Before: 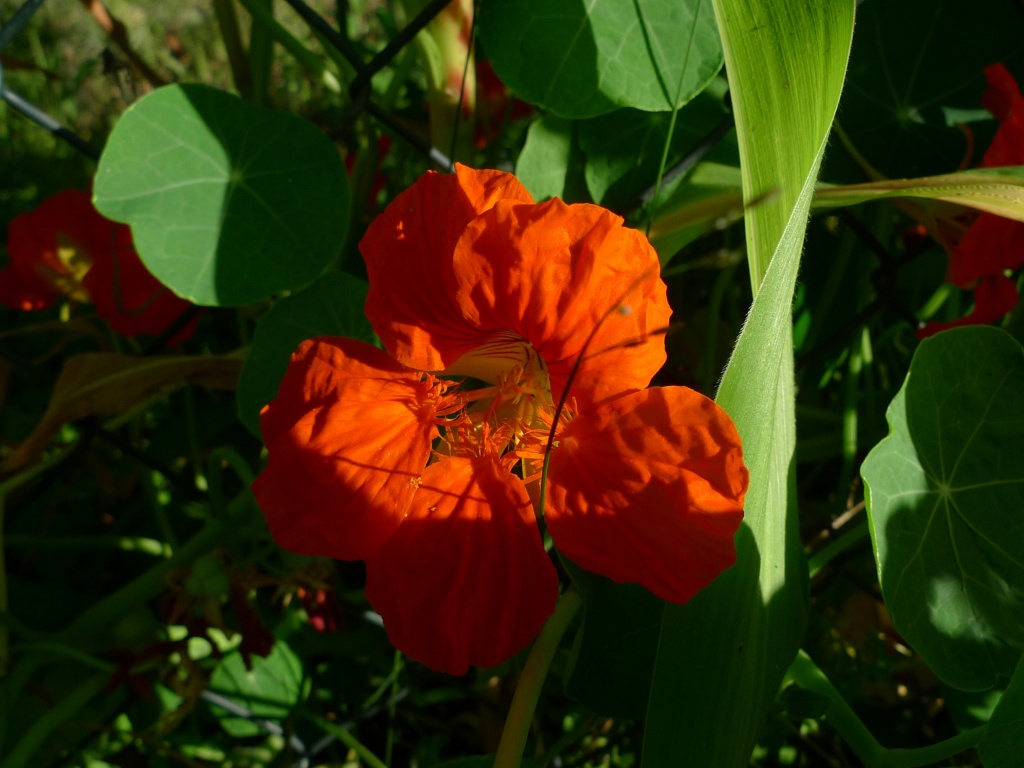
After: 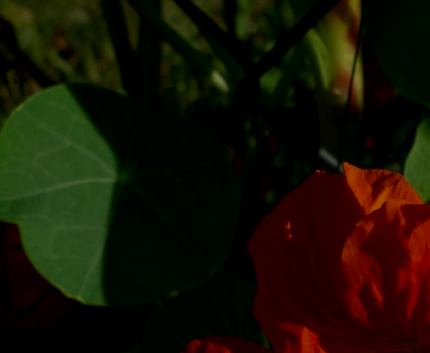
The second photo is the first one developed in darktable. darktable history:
exposure: exposure -1.961 EV, compensate highlight preservation false
local contrast: on, module defaults
tone equalizer: -8 EV -0.755 EV, -7 EV -0.7 EV, -6 EV -0.63 EV, -5 EV -0.414 EV, -3 EV 0.386 EV, -2 EV 0.6 EV, -1 EV 0.685 EV, +0 EV 0.738 EV, edges refinement/feathering 500, mask exposure compensation -1.57 EV, preserve details no
vignetting: fall-off radius 60.25%, saturation 0.377, automatic ratio true, unbound false
contrast brightness saturation: contrast 0.038, saturation 0.165
crop and rotate: left 11.032%, top 0.087%, right 46.931%, bottom 53.883%
